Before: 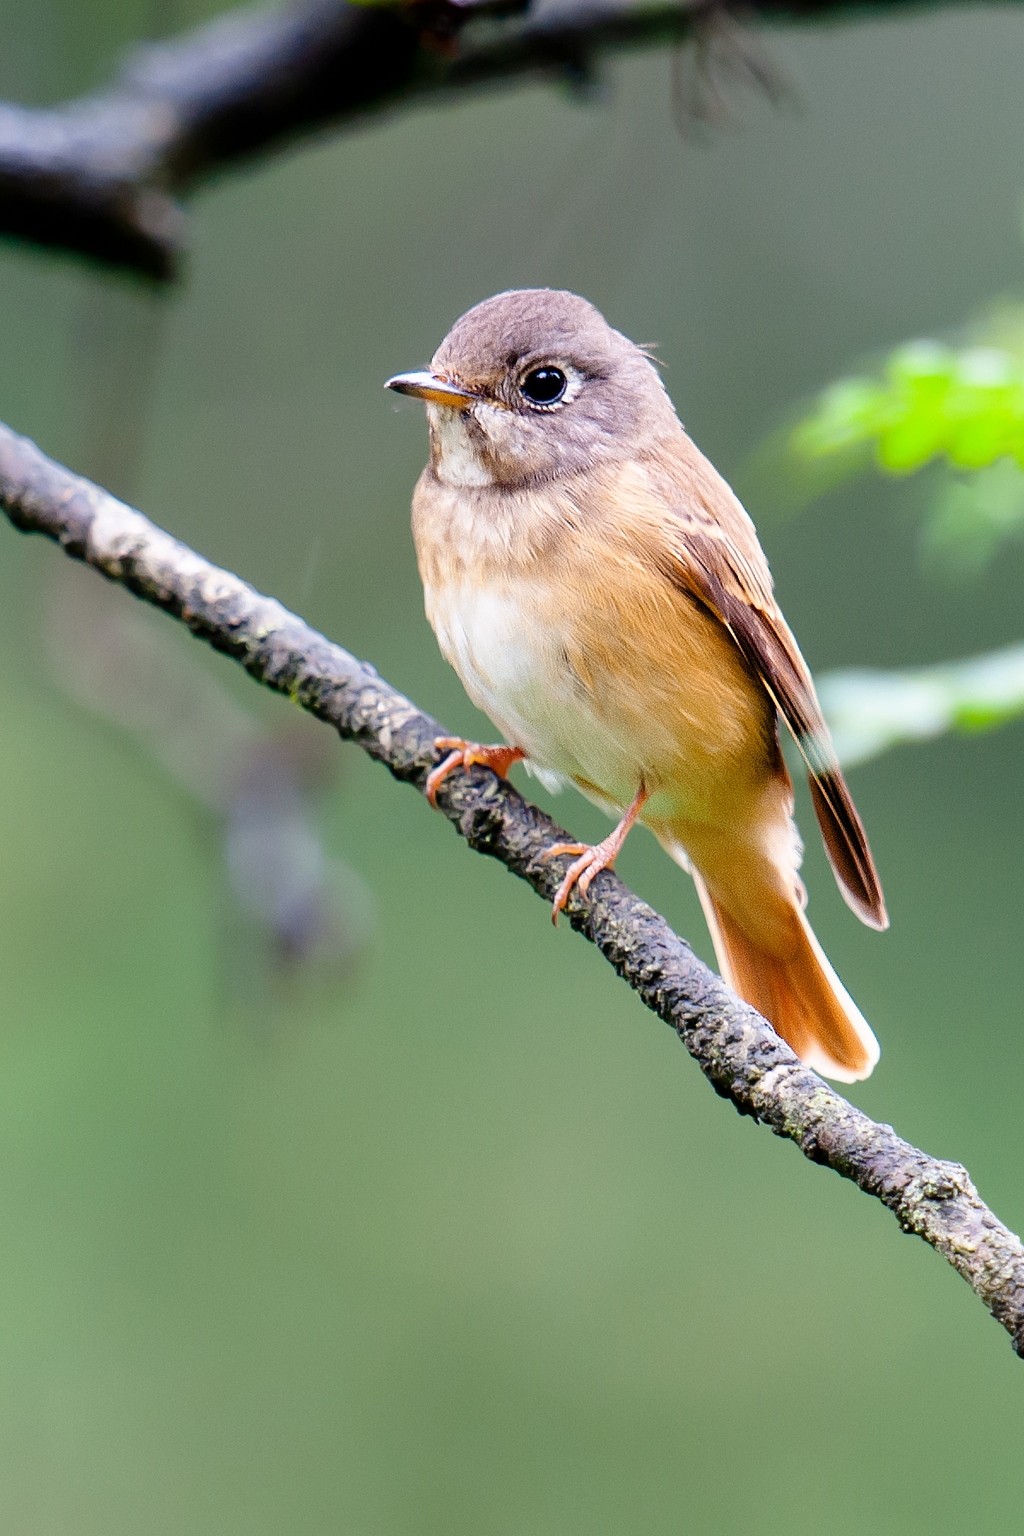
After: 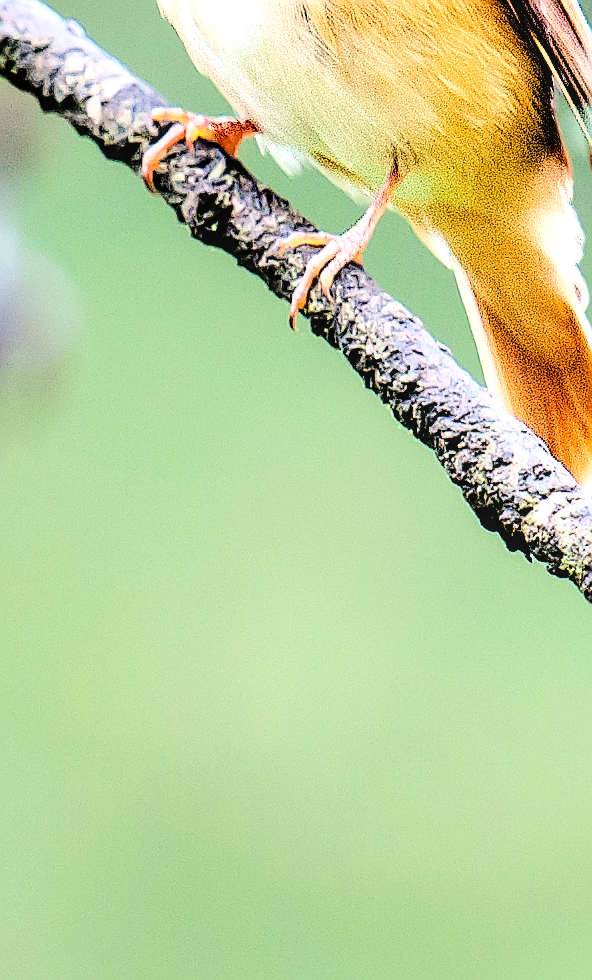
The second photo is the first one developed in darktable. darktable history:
crop: left 29.799%, top 41.991%, right 20.773%, bottom 3.502%
local contrast: detail 130%
tone equalizer: on, module defaults
base curve: curves: ch0 [(0, 0) (0.032, 0.025) (0.121, 0.166) (0.206, 0.329) (0.605, 0.79) (1, 1)]
exposure: exposure 0.298 EV, compensate exposure bias true, compensate highlight preservation false
tone curve: curves: ch0 [(0, 0) (0.003, 0) (0.011, 0.001) (0.025, 0.003) (0.044, 0.005) (0.069, 0.012) (0.1, 0.023) (0.136, 0.039) (0.177, 0.088) (0.224, 0.15) (0.277, 0.24) (0.335, 0.337) (0.399, 0.437) (0.468, 0.535) (0.543, 0.629) (0.623, 0.71) (0.709, 0.782) (0.801, 0.856) (0.898, 0.94) (1, 1)]
sharpen: radius 1.368, amount 1.245, threshold 0.707
